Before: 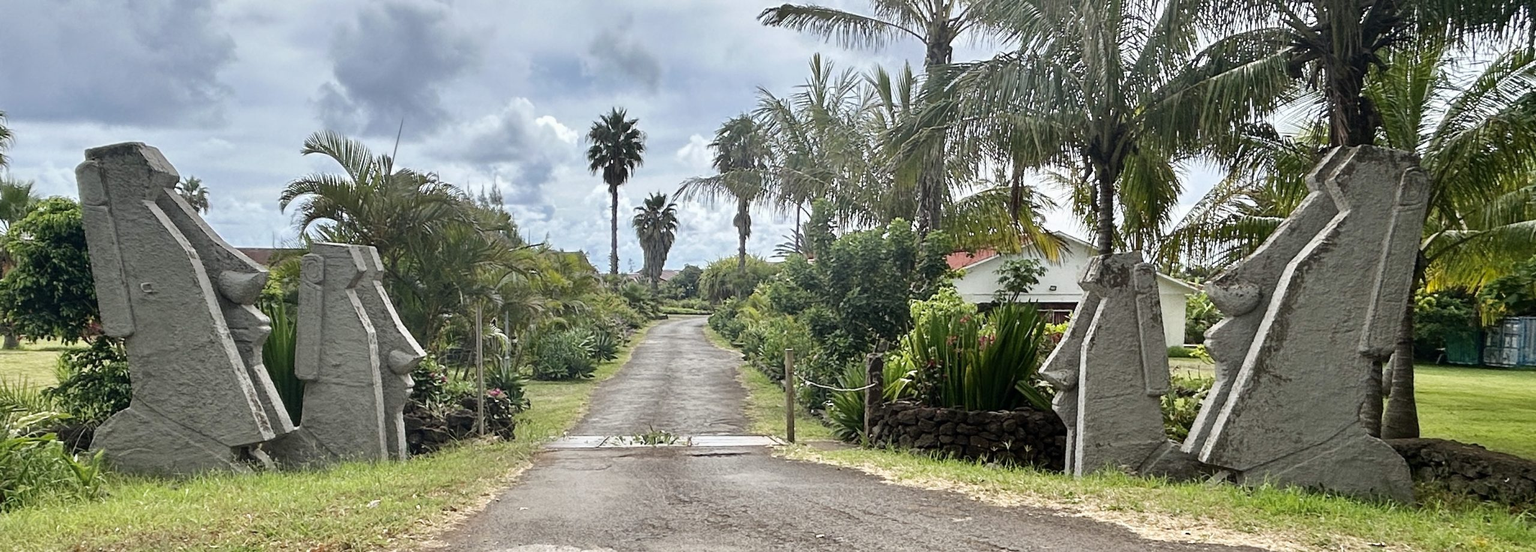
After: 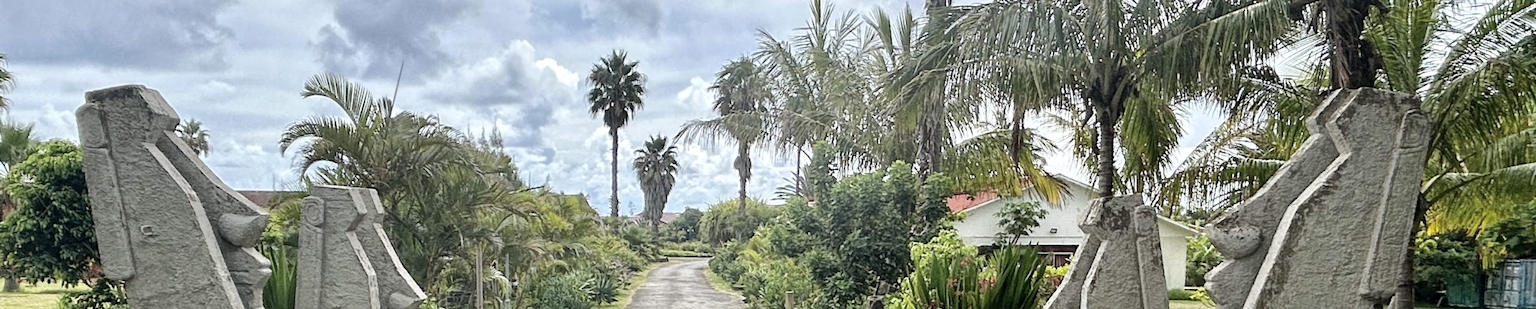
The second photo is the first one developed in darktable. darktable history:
global tonemap: drago (1, 100), detail 1
crop and rotate: top 10.605%, bottom 33.274%
